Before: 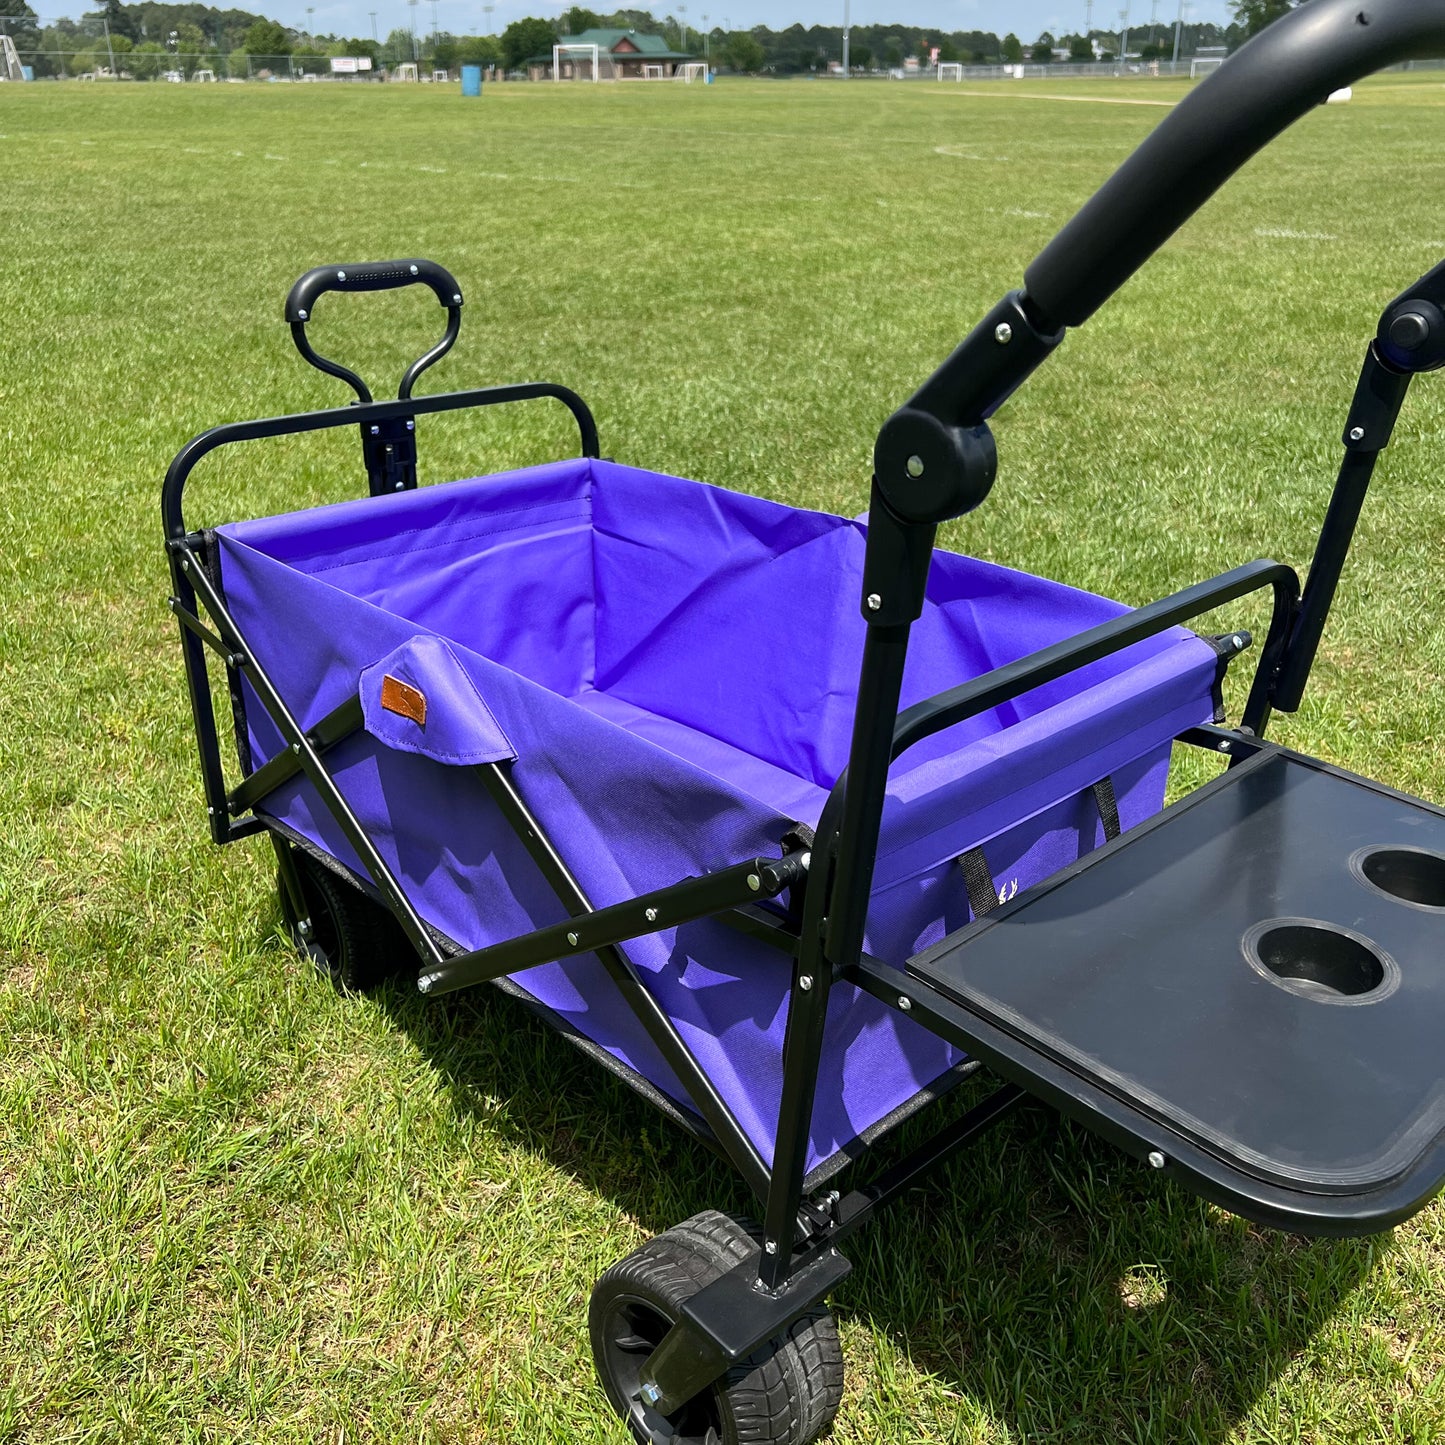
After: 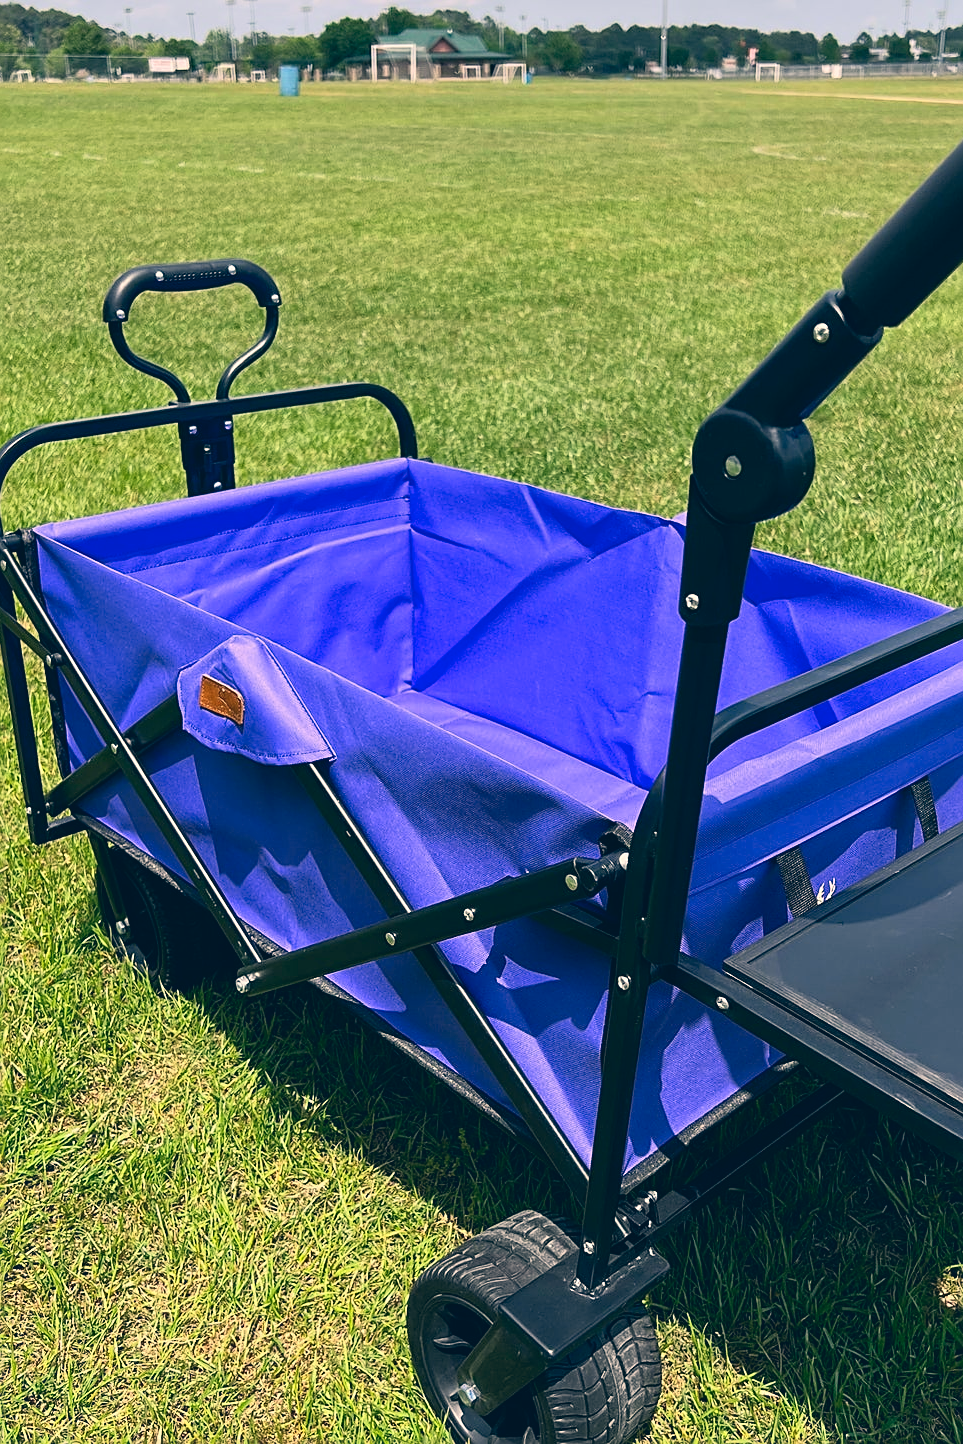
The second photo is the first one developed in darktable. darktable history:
crop and rotate: left 12.648%, right 20.685%
sharpen: on, module defaults
tone curve: curves: ch0 [(0, 0.045) (0.155, 0.169) (0.46, 0.466) (0.751, 0.788) (1, 0.961)]; ch1 [(0, 0) (0.43, 0.408) (0.472, 0.469) (0.505, 0.503) (0.553, 0.555) (0.592, 0.581) (1, 1)]; ch2 [(0, 0) (0.505, 0.495) (0.579, 0.569) (1, 1)], color space Lab, independent channels, preserve colors none
color correction: highlights a* 10.32, highlights b* 14.66, shadows a* -9.59, shadows b* -15.02
